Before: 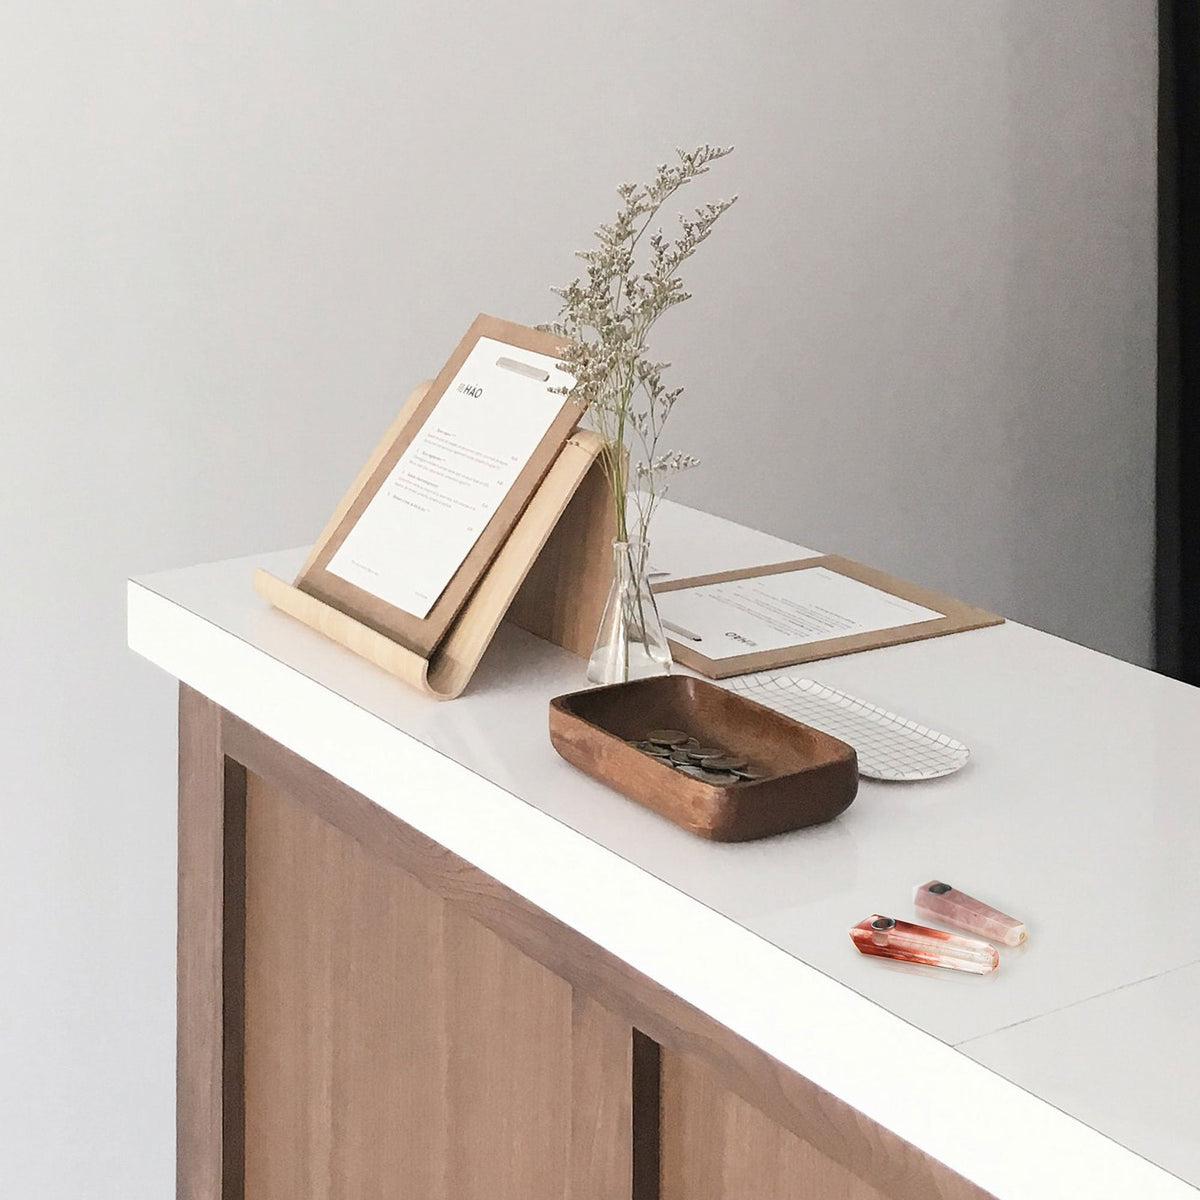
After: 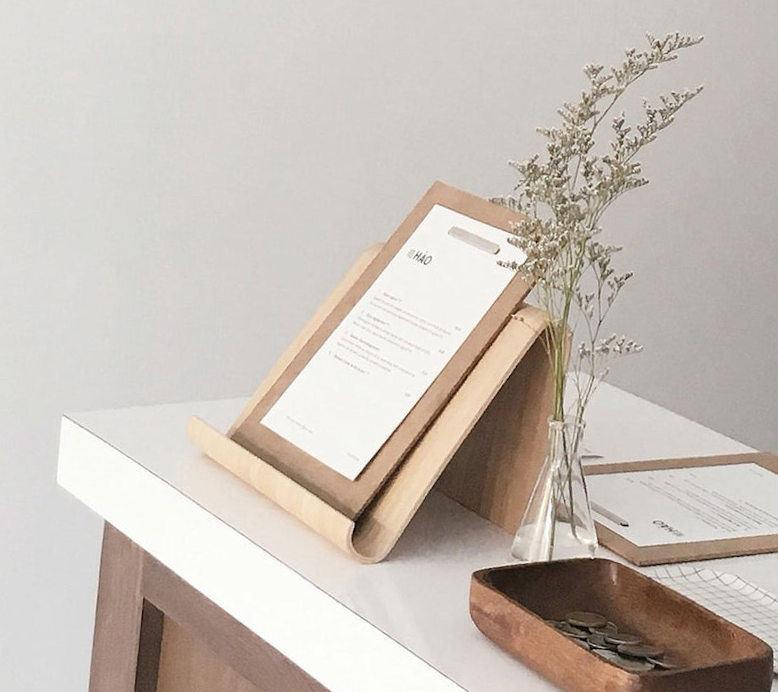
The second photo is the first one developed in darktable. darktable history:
white balance: red 1, blue 1
crop and rotate: angle -4.99°, left 2.122%, top 6.945%, right 27.566%, bottom 30.519%
